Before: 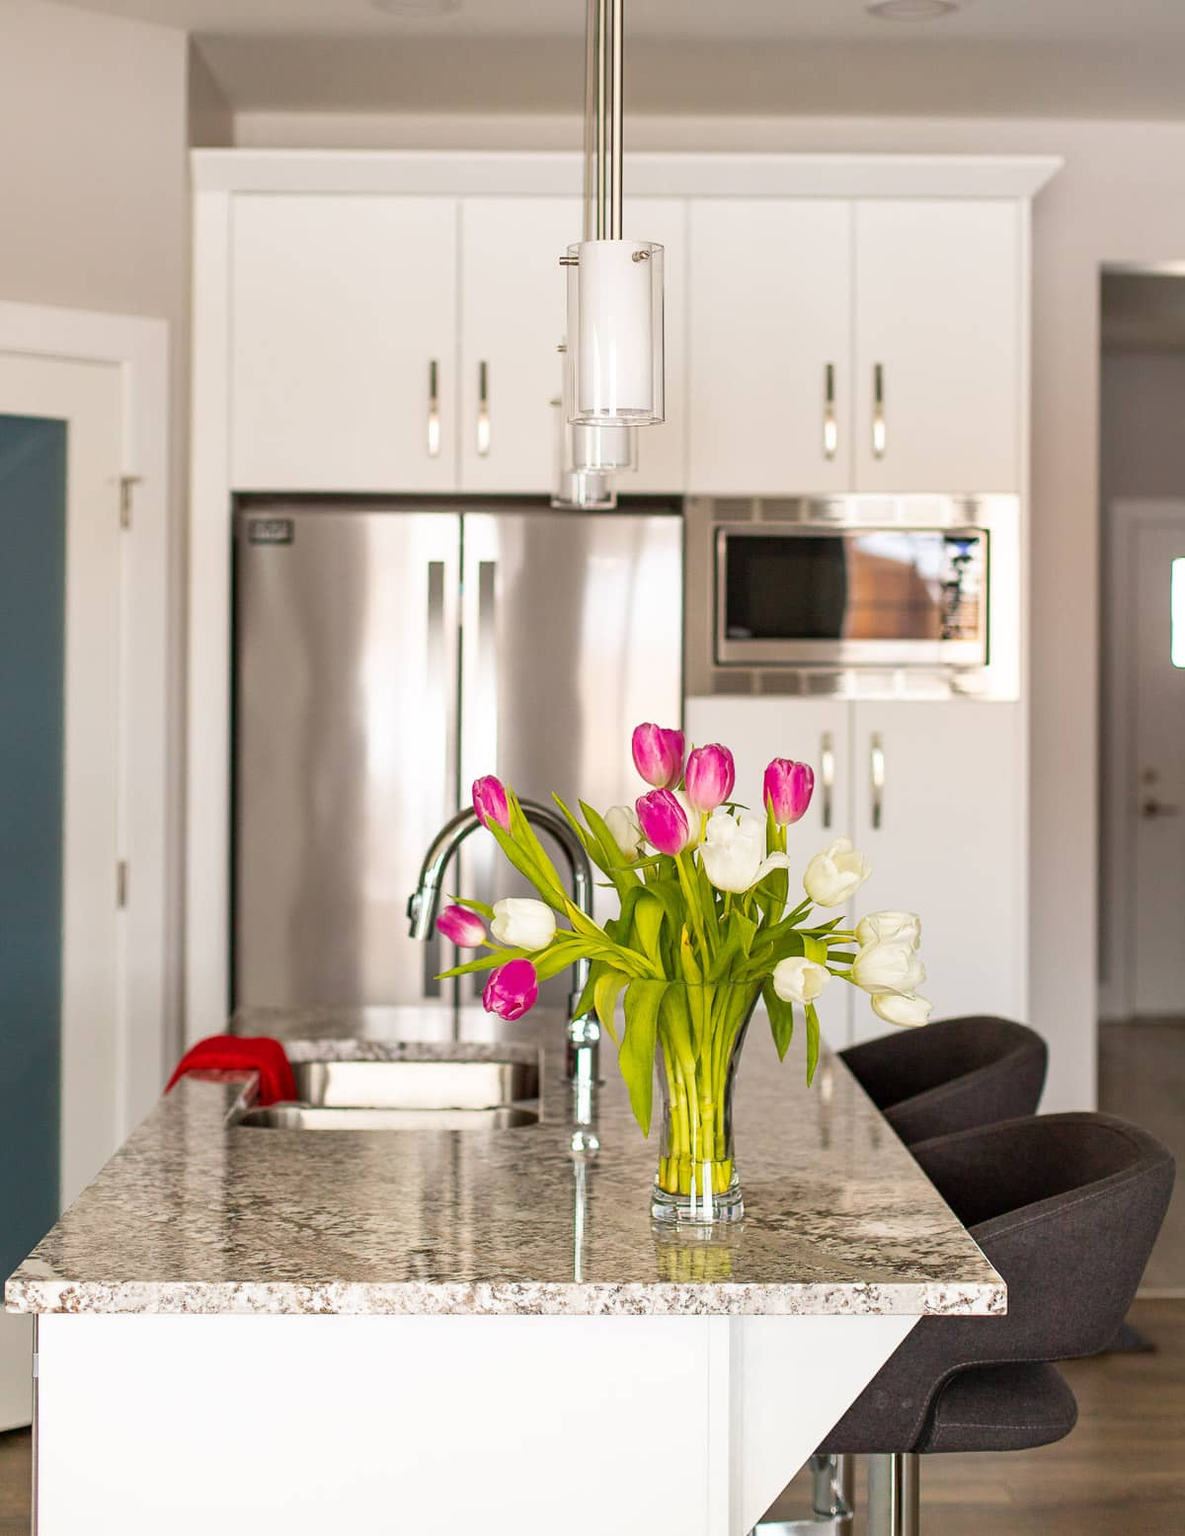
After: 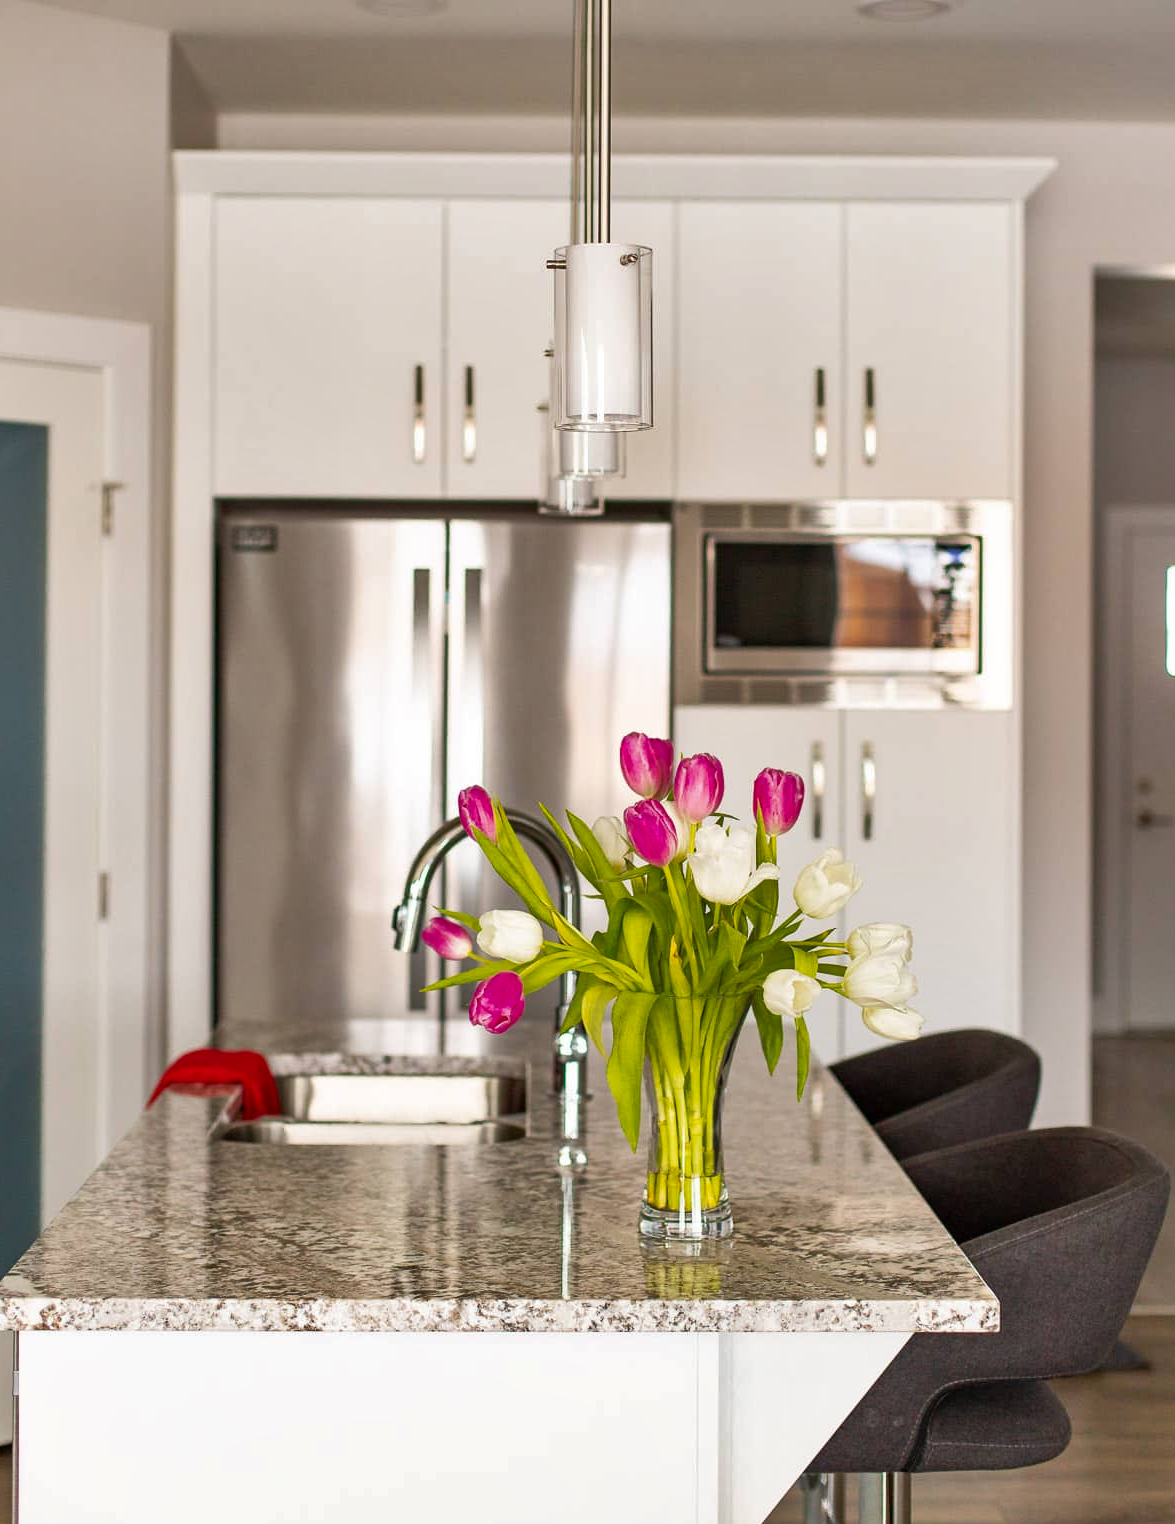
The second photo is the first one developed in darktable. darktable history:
shadows and highlights: low approximation 0.01, soften with gaussian
crop: left 1.743%, right 0.268%, bottom 2.011%
